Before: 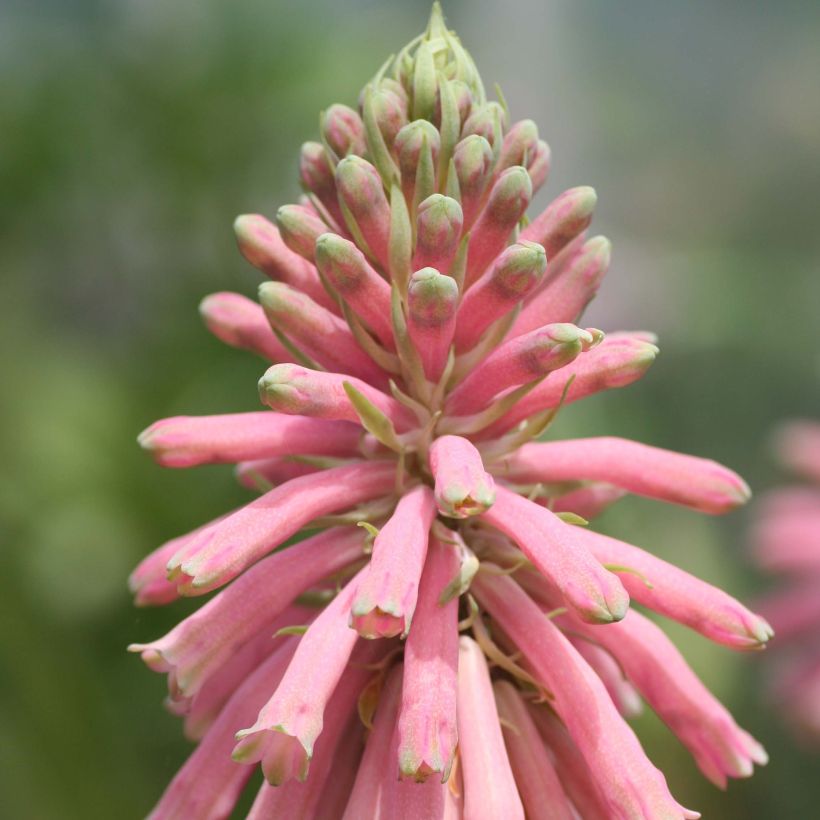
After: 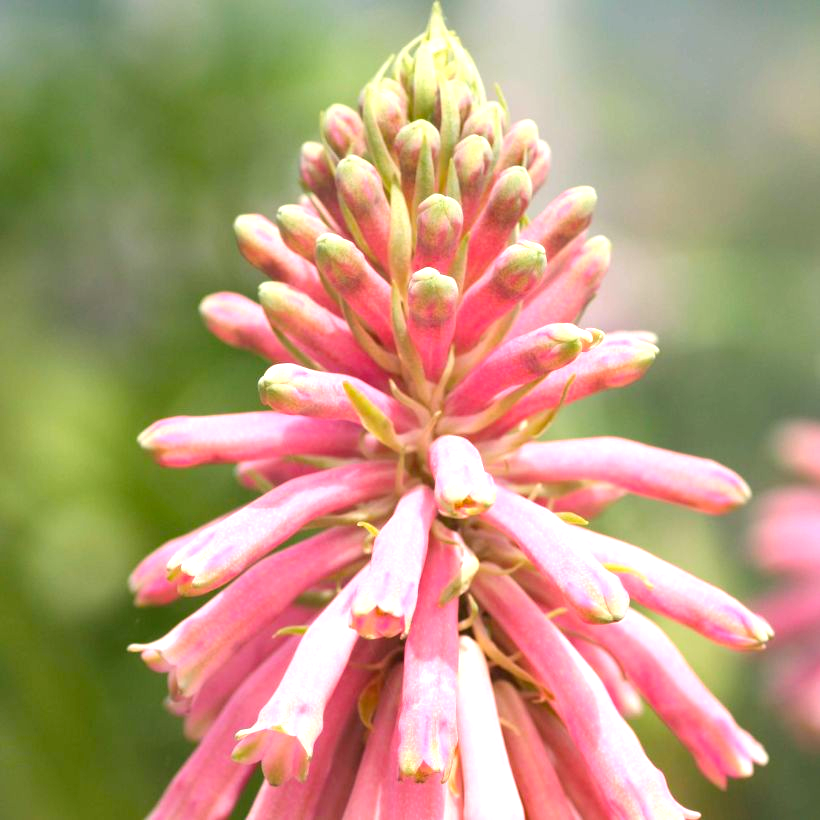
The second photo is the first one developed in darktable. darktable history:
color balance rgb: shadows lift › luminance -19.97%, highlights gain › chroma 1.592%, highlights gain › hue 55.5°, perceptual saturation grading › global saturation 15.125%, global vibrance 14.944%
exposure: black level correction 0.001, exposure 0.961 EV, compensate highlight preservation false
